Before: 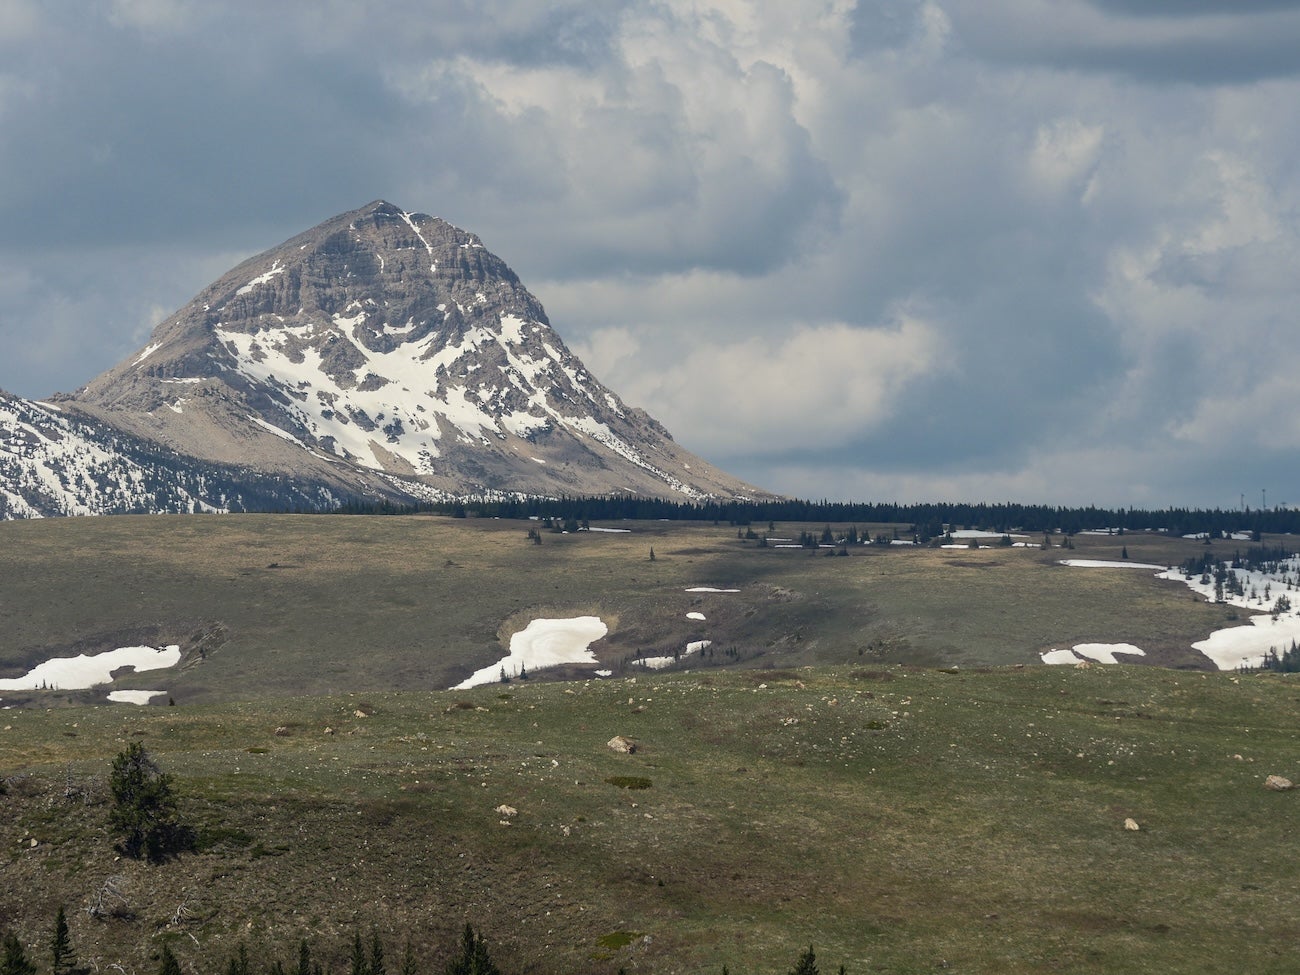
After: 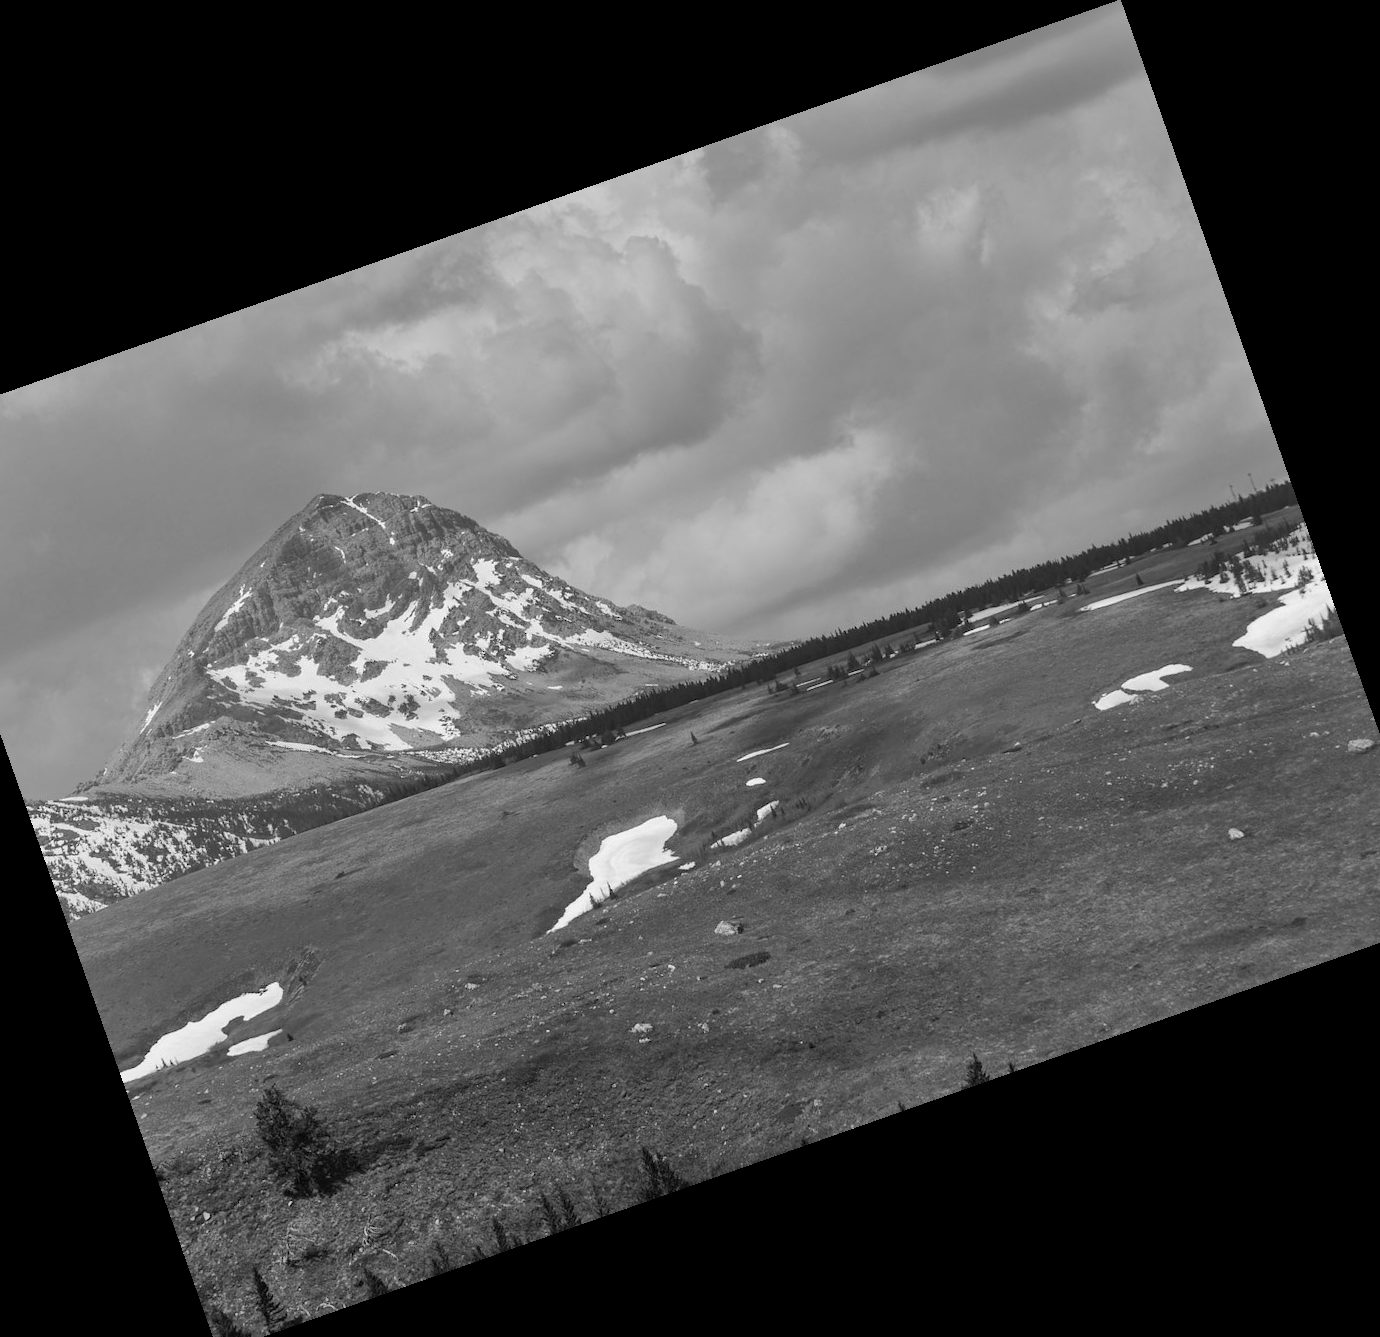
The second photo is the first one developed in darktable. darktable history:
crop and rotate: angle 19.43°, left 6.812%, right 4.125%, bottom 1.087%
monochrome: on, module defaults
shadows and highlights: shadows 35, highlights -35, soften with gaussian
color balance rgb: on, module defaults
